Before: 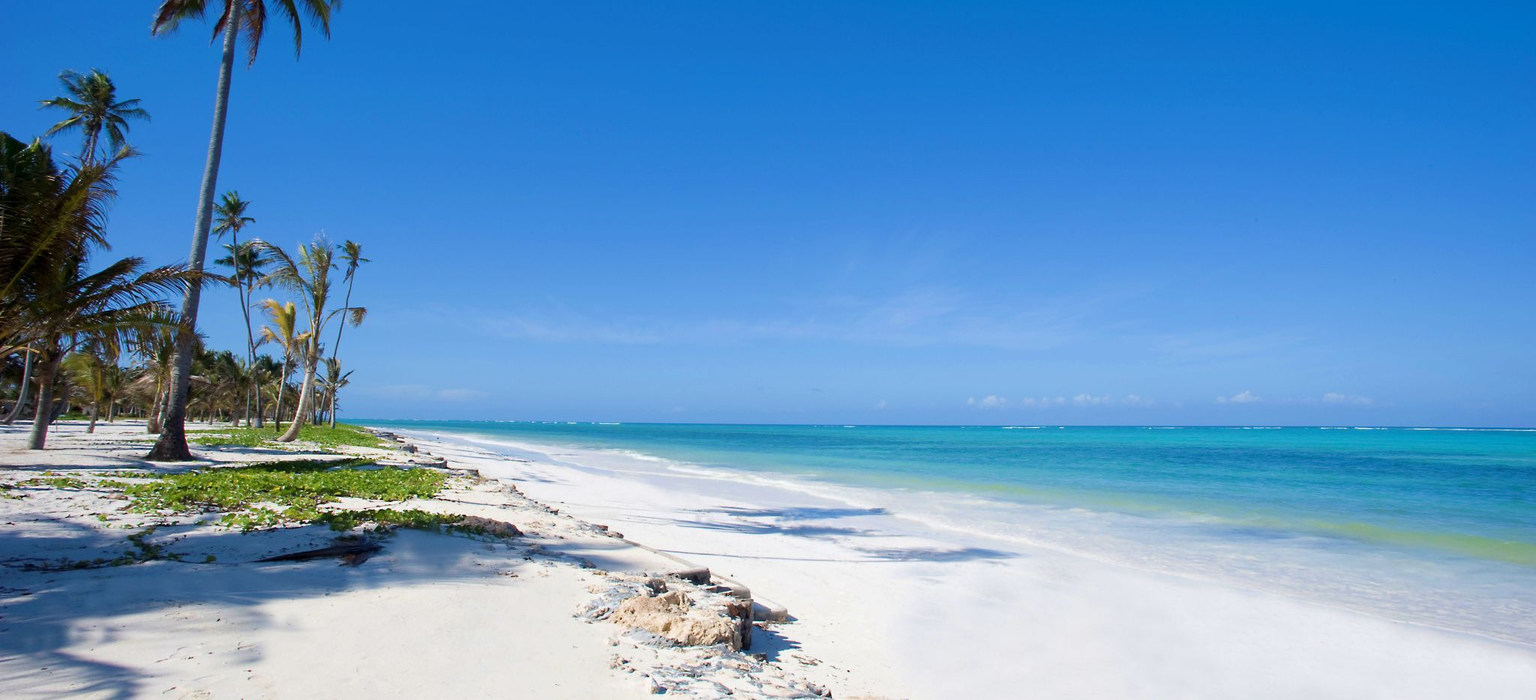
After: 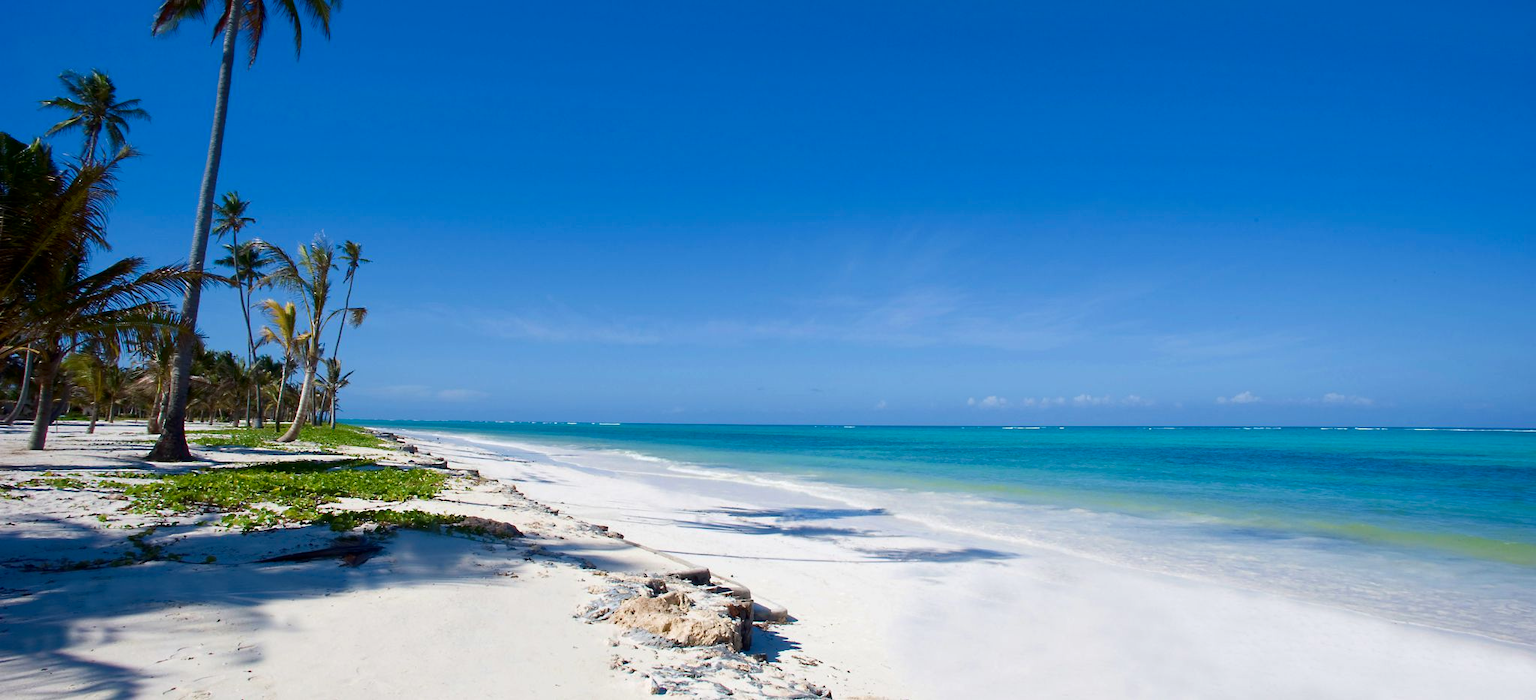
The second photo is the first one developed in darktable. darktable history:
contrast brightness saturation: contrast 0.068, brightness -0.134, saturation 0.059
